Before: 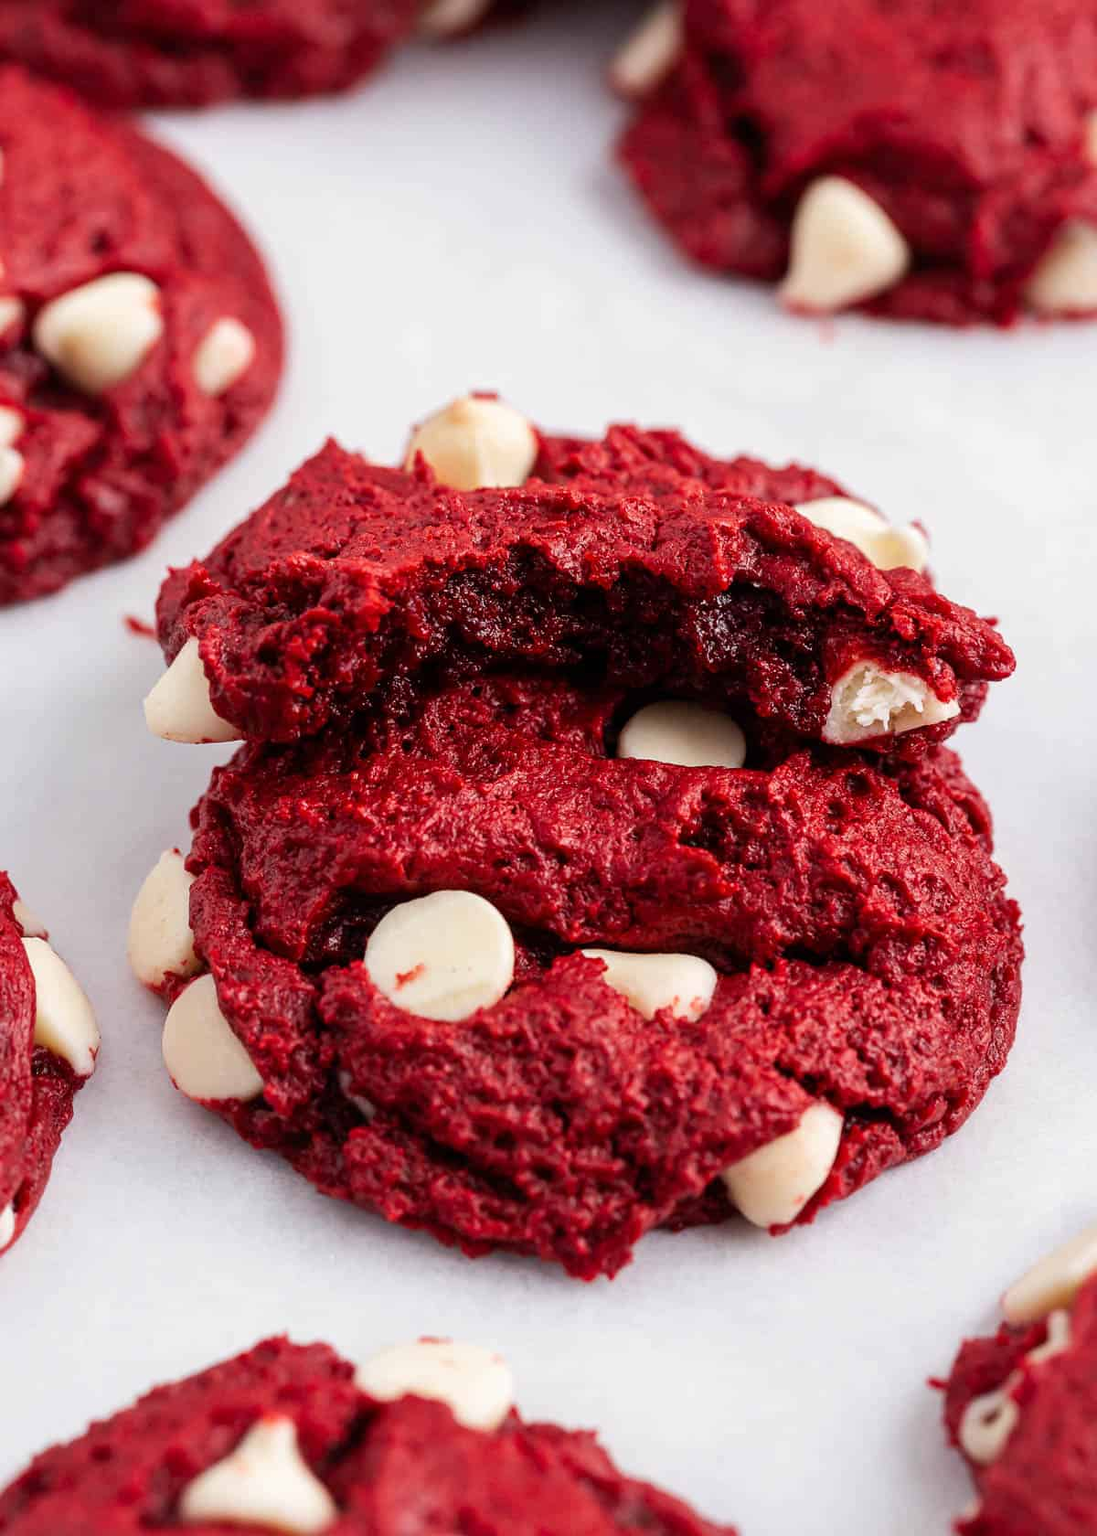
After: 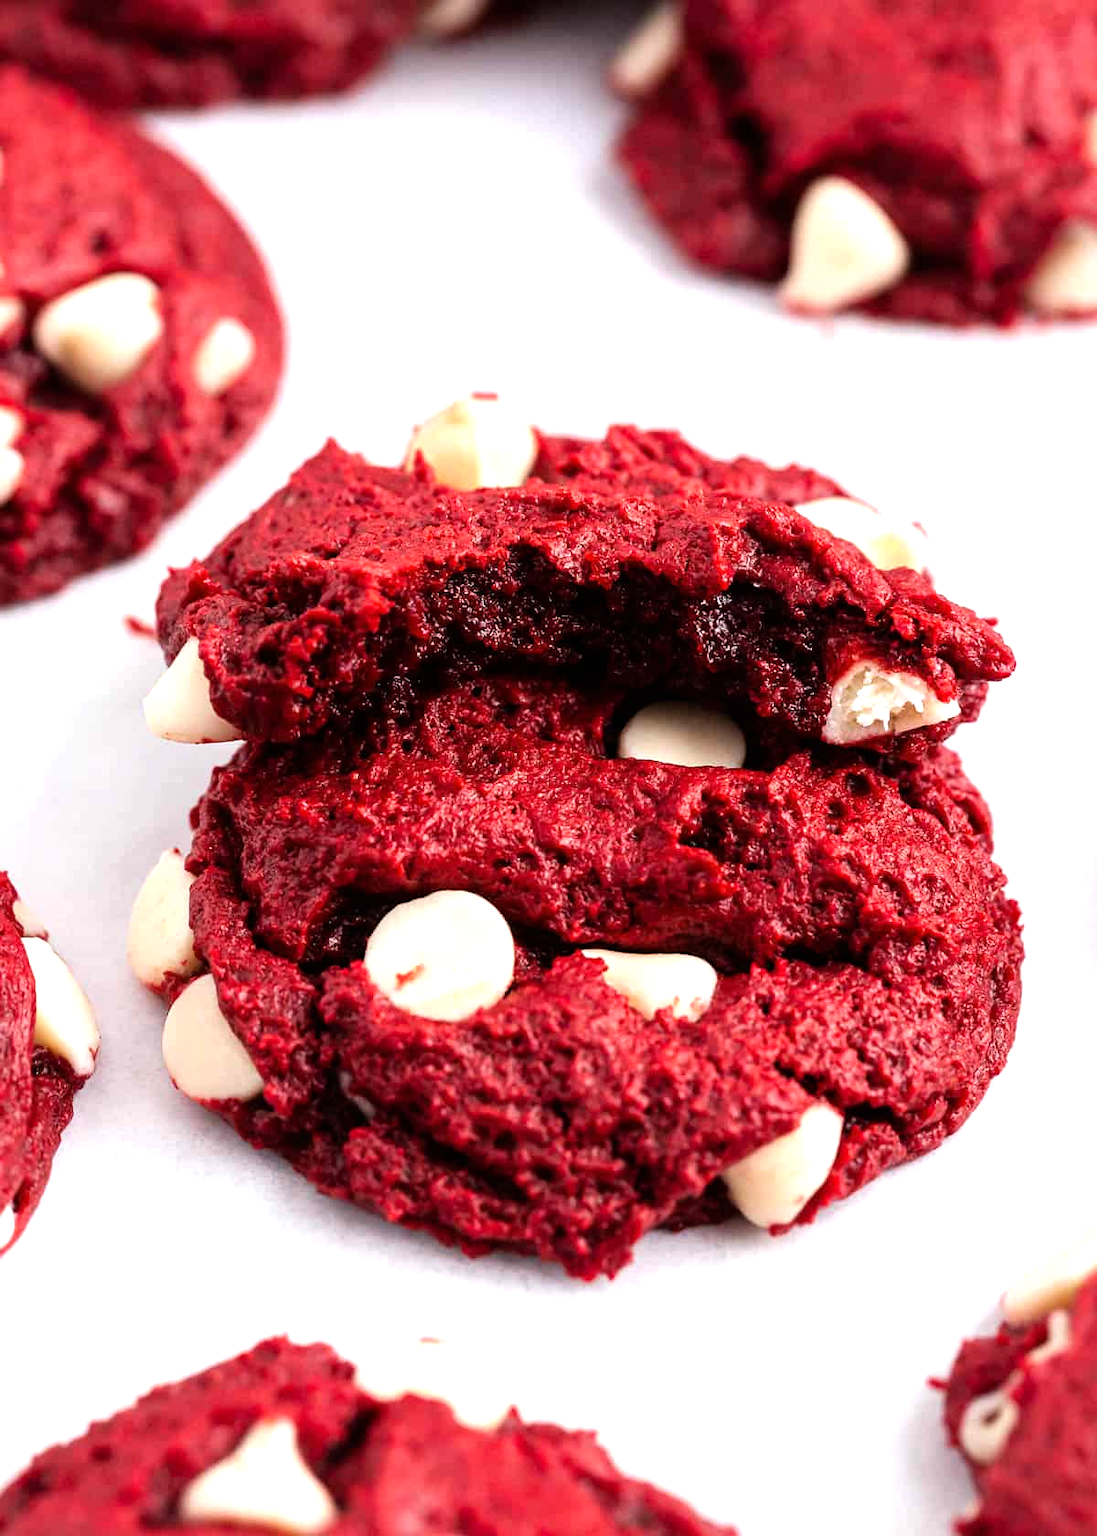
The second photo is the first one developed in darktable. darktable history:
tone equalizer: -8 EV -0.718 EV, -7 EV -0.735 EV, -6 EV -0.568 EV, -5 EV -0.411 EV, -3 EV 0.385 EV, -2 EV 0.6 EV, -1 EV 0.692 EV, +0 EV 0.777 EV, mask exposure compensation -0.512 EV
